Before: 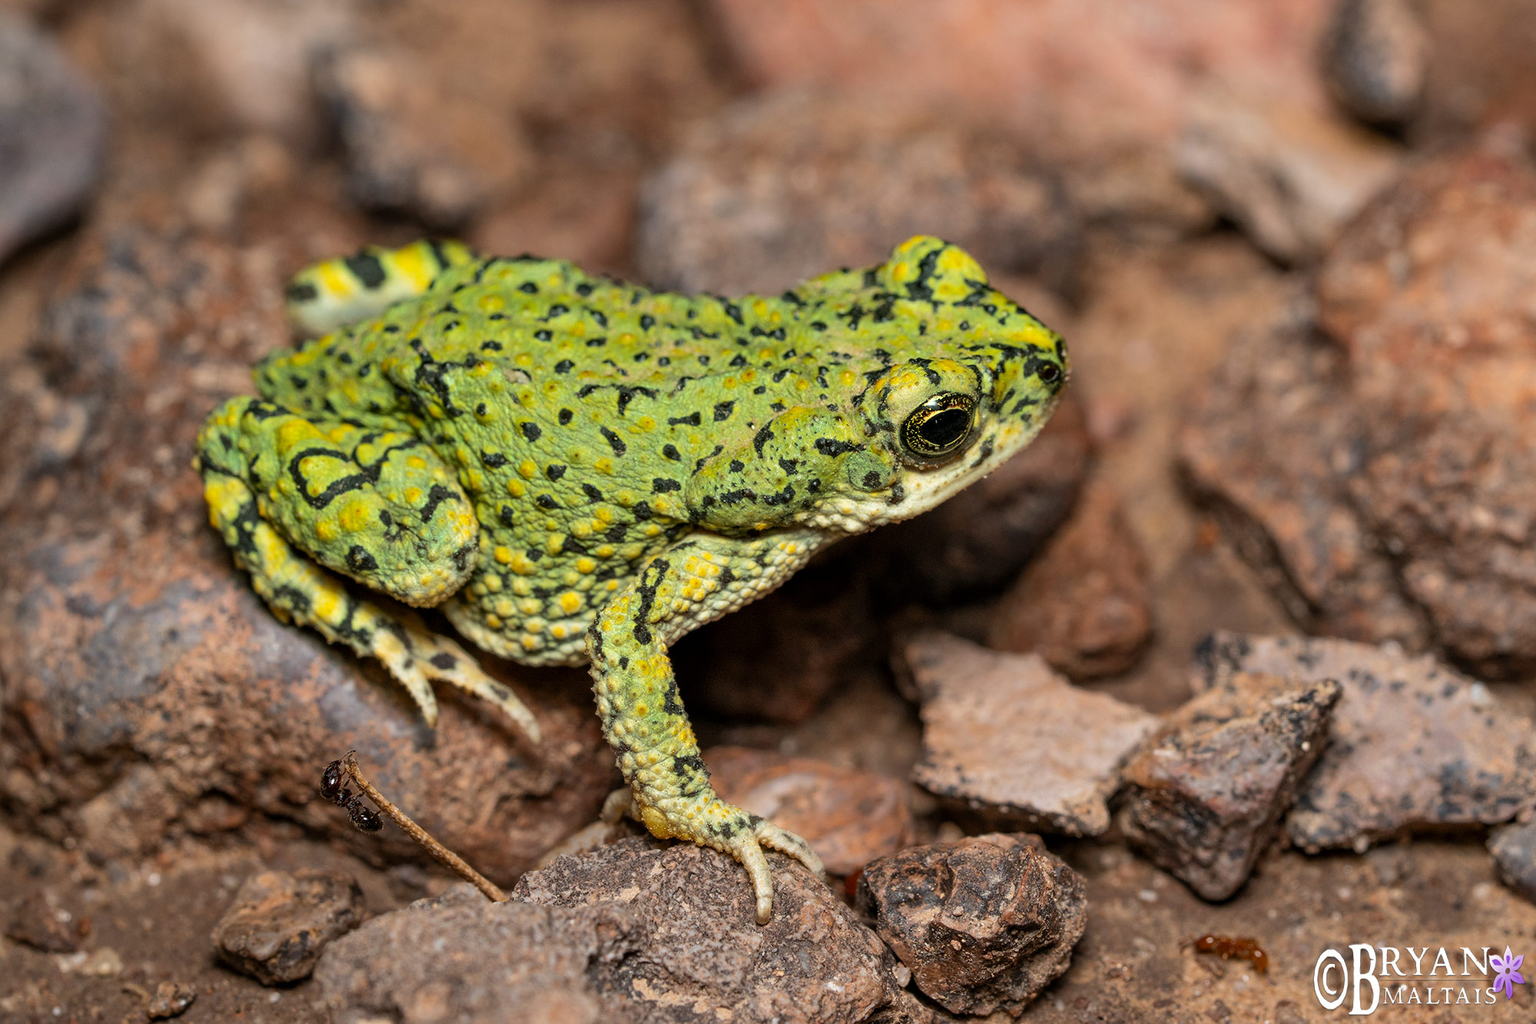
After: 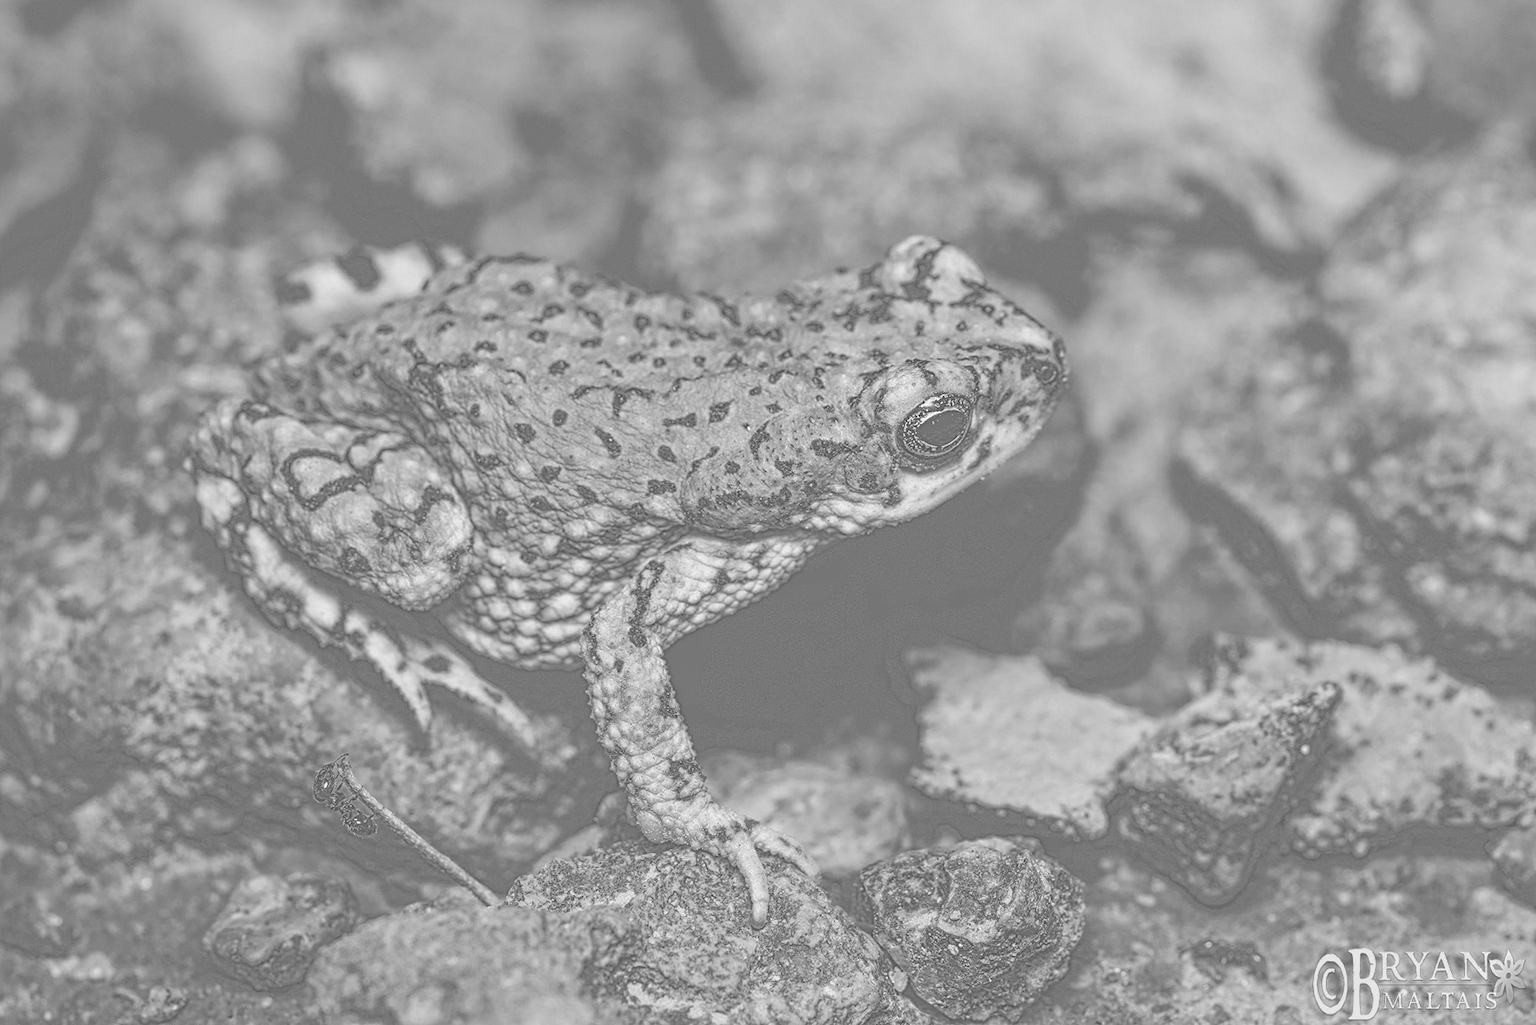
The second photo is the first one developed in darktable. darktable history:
white balance: red 4.26, blue 1.802
highpass: sharpness 6%, contrast boost 7.63%
exposure: black level correction 0, exposure 0.7 EV, compensate exposure bias true, compensate highlight preservation false
tone equalizer: on, module defaults
contrast equalizer: y [[0.51, 0.537, 0.559, 0.574, 0.599, 0.618], [0.5 ×6], [0.5 ×6], [0 ×6], [0 ×6]]
crop and rotate: left 0.614%, top 0.179%, bottom 0.309%
velvia: on, module defaults
